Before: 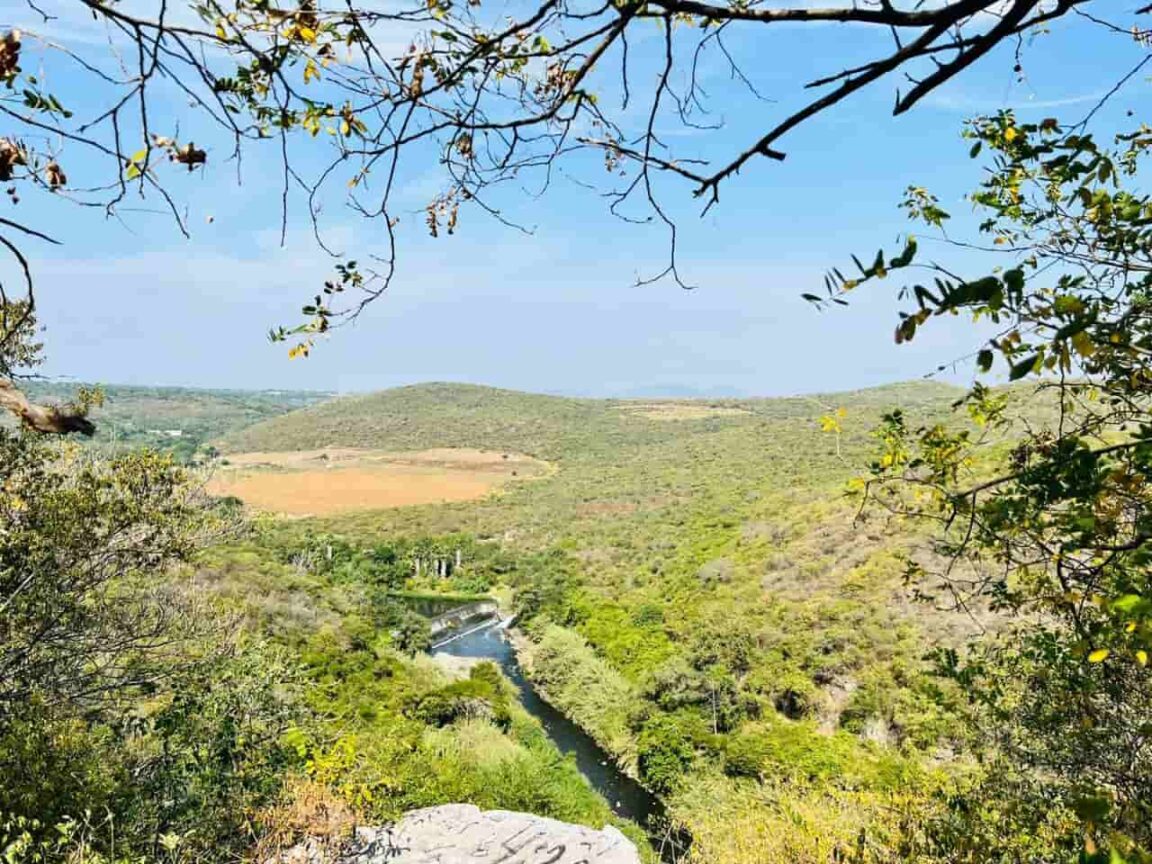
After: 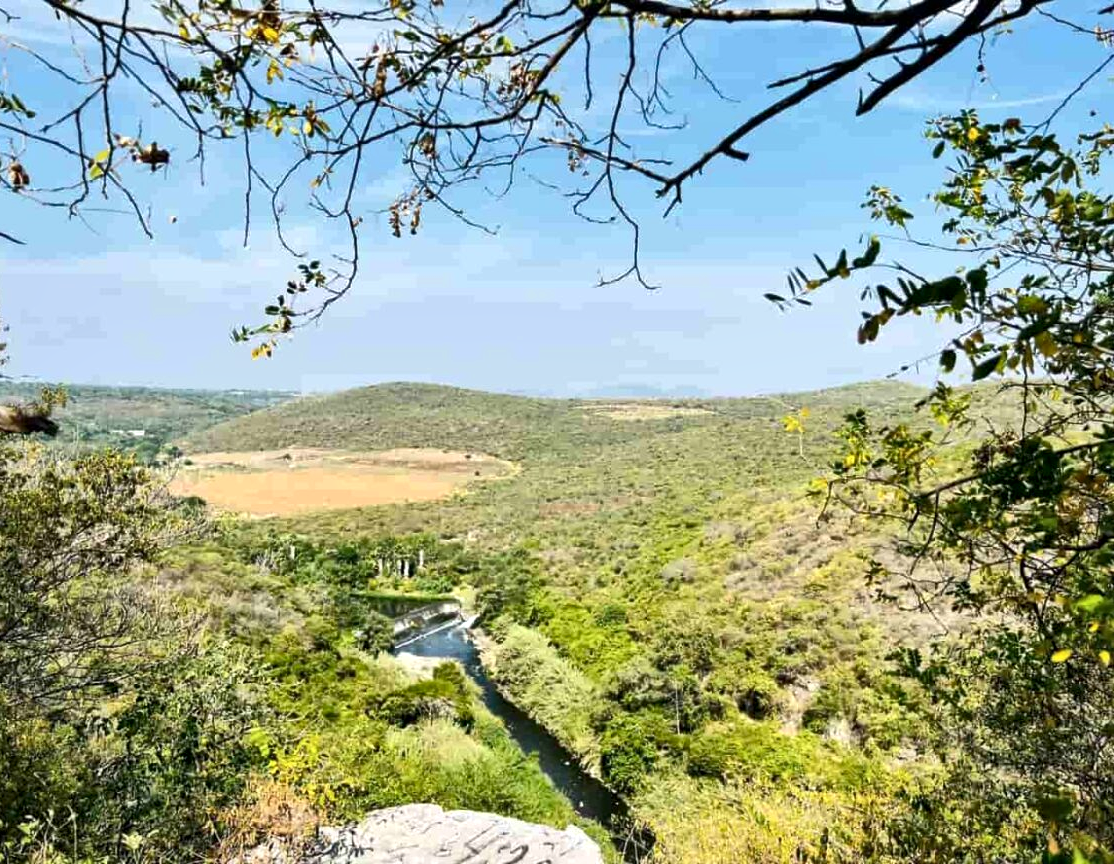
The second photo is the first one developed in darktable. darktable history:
local contrast: mode bilateral grid, contrast 100, coarseness 100, detail 165%, midtone range 0.2
crop and rotate: left 3.238%
rotate and perspective: automatic cropping off
